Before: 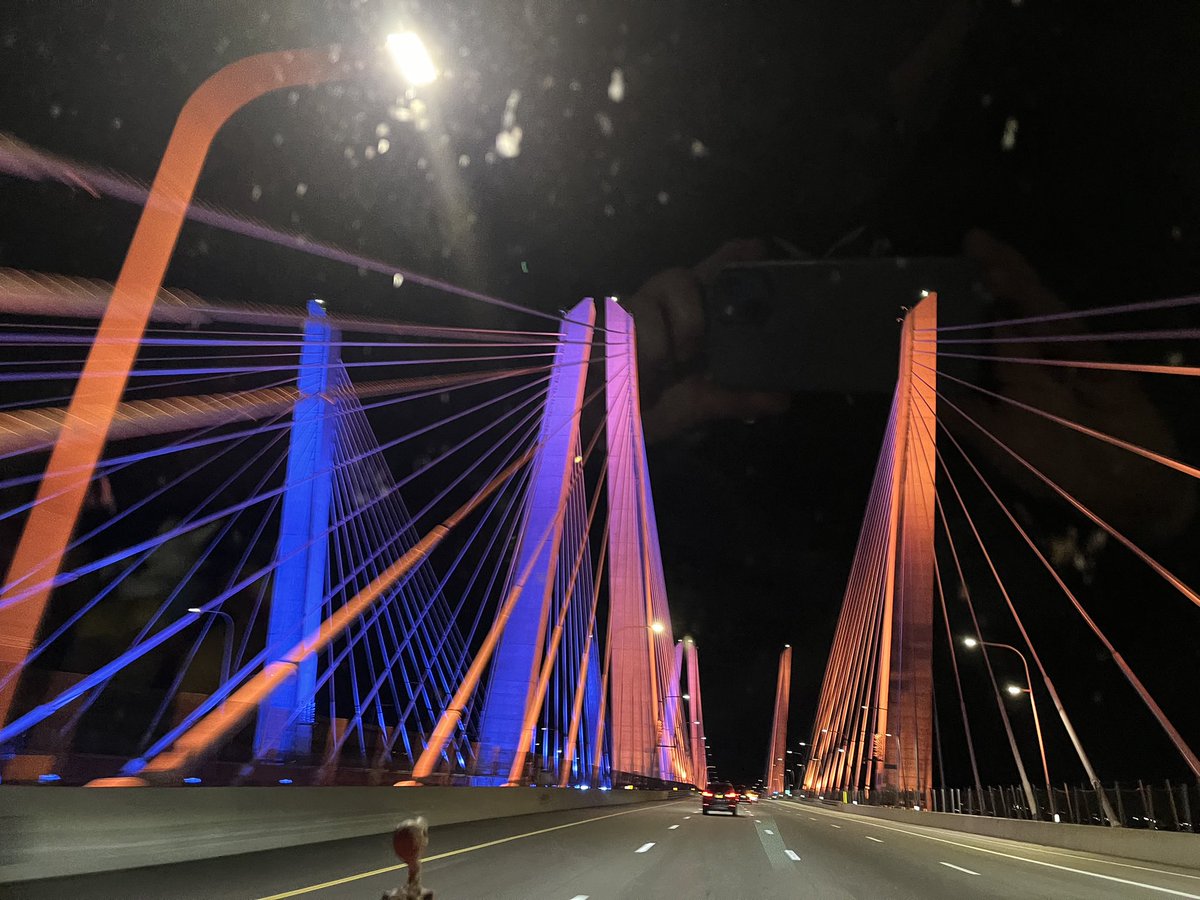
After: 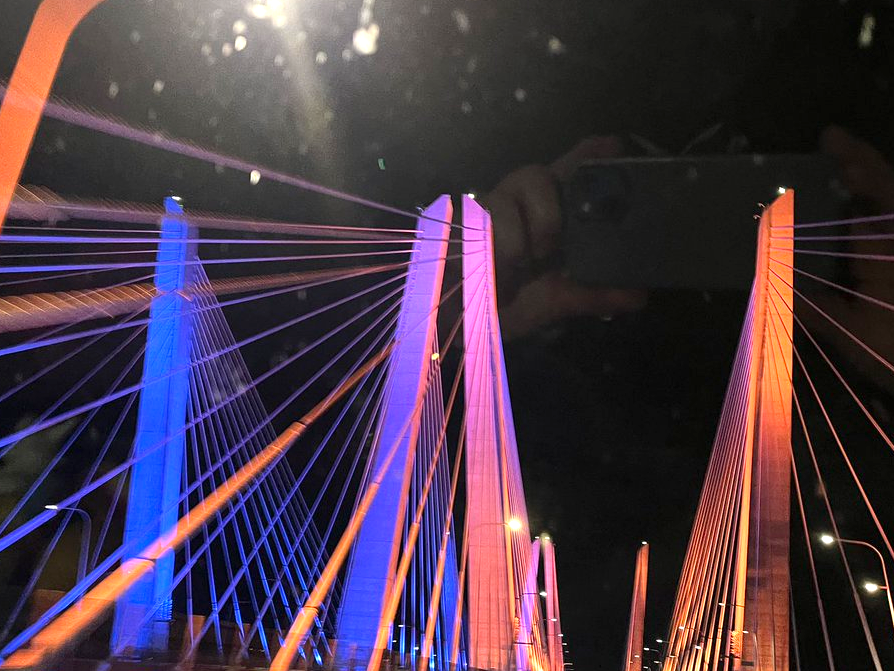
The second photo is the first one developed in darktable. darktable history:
exposure: exposure 0.699 EV, compensate exposure bias true, compensate highlight preservation false
crop and rotate: left 11.95%, top 11.46%, right 13.472%, bottom 13.882%
